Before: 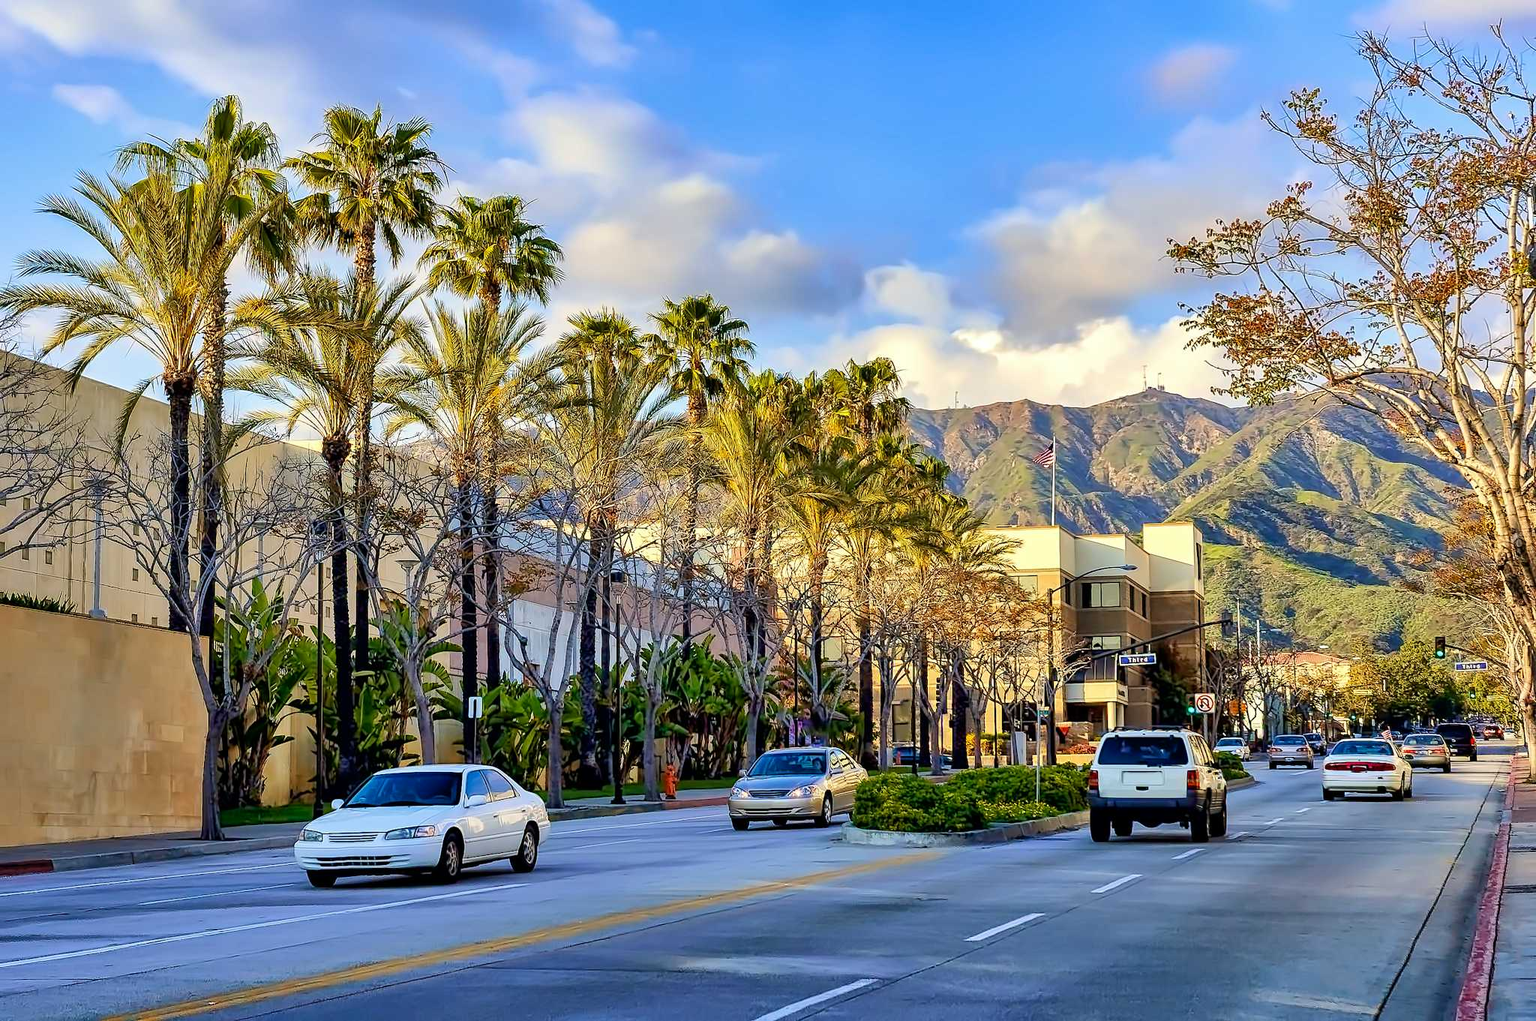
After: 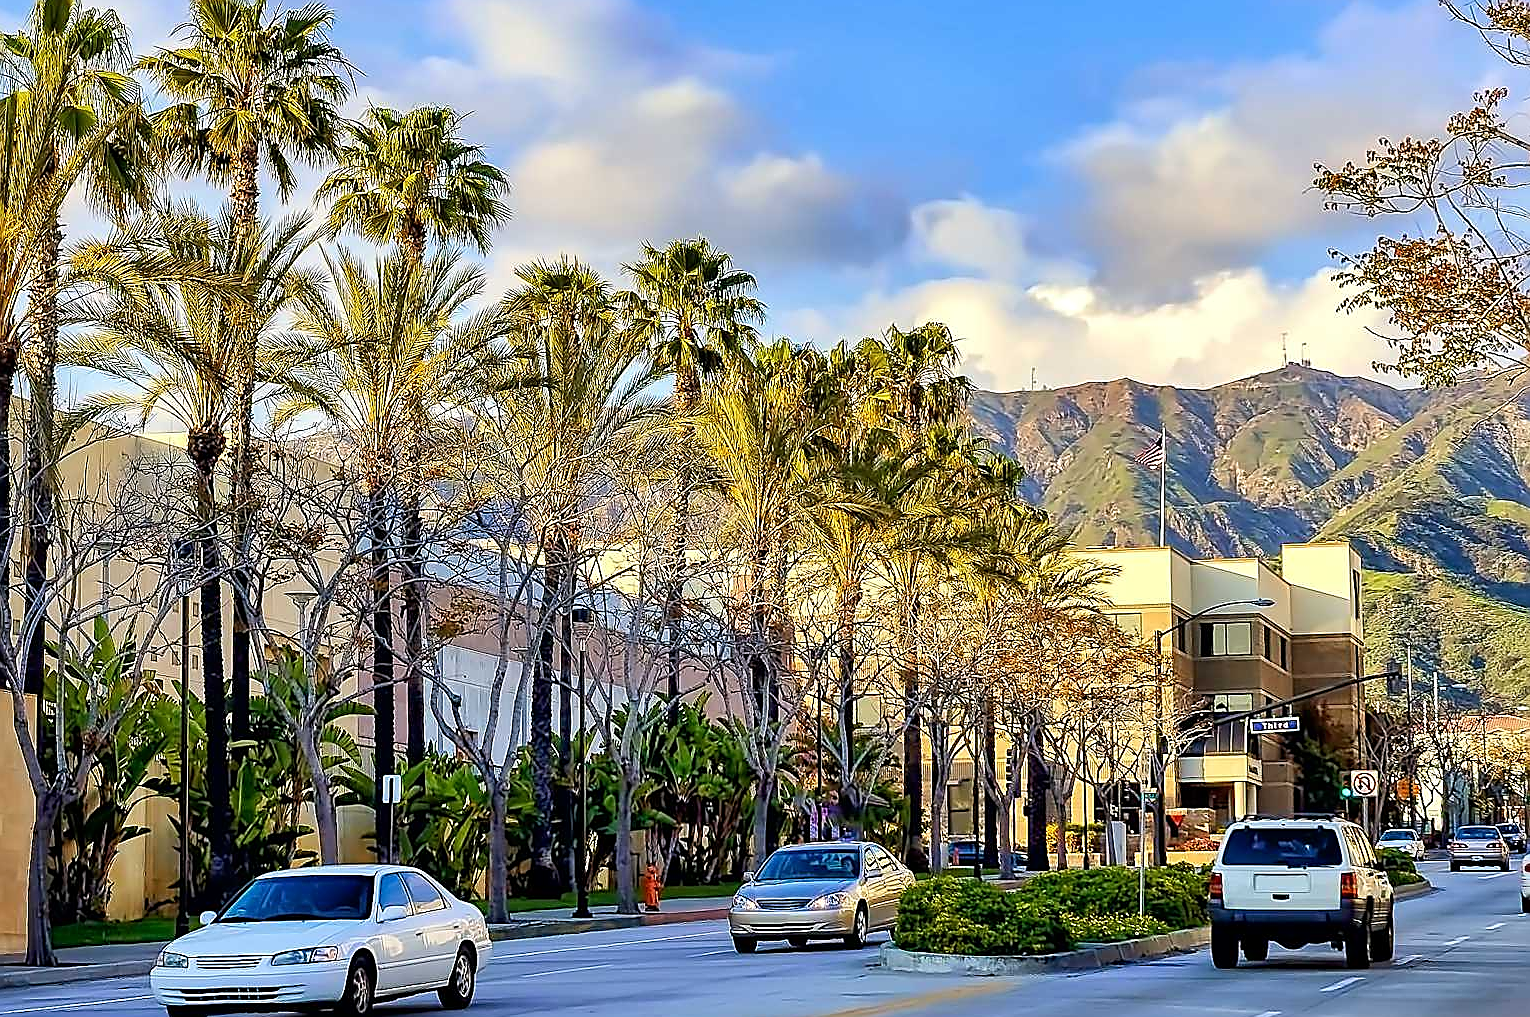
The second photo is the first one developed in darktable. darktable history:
sharpen: radius 1.4, amount 1.25, threshold 0.7
exposure: exposure 0.02 EV, compensate highlight preservation false
crop and rotate: left 11.831%, top 11.346%, right 13.429%, bottom 13.899%
